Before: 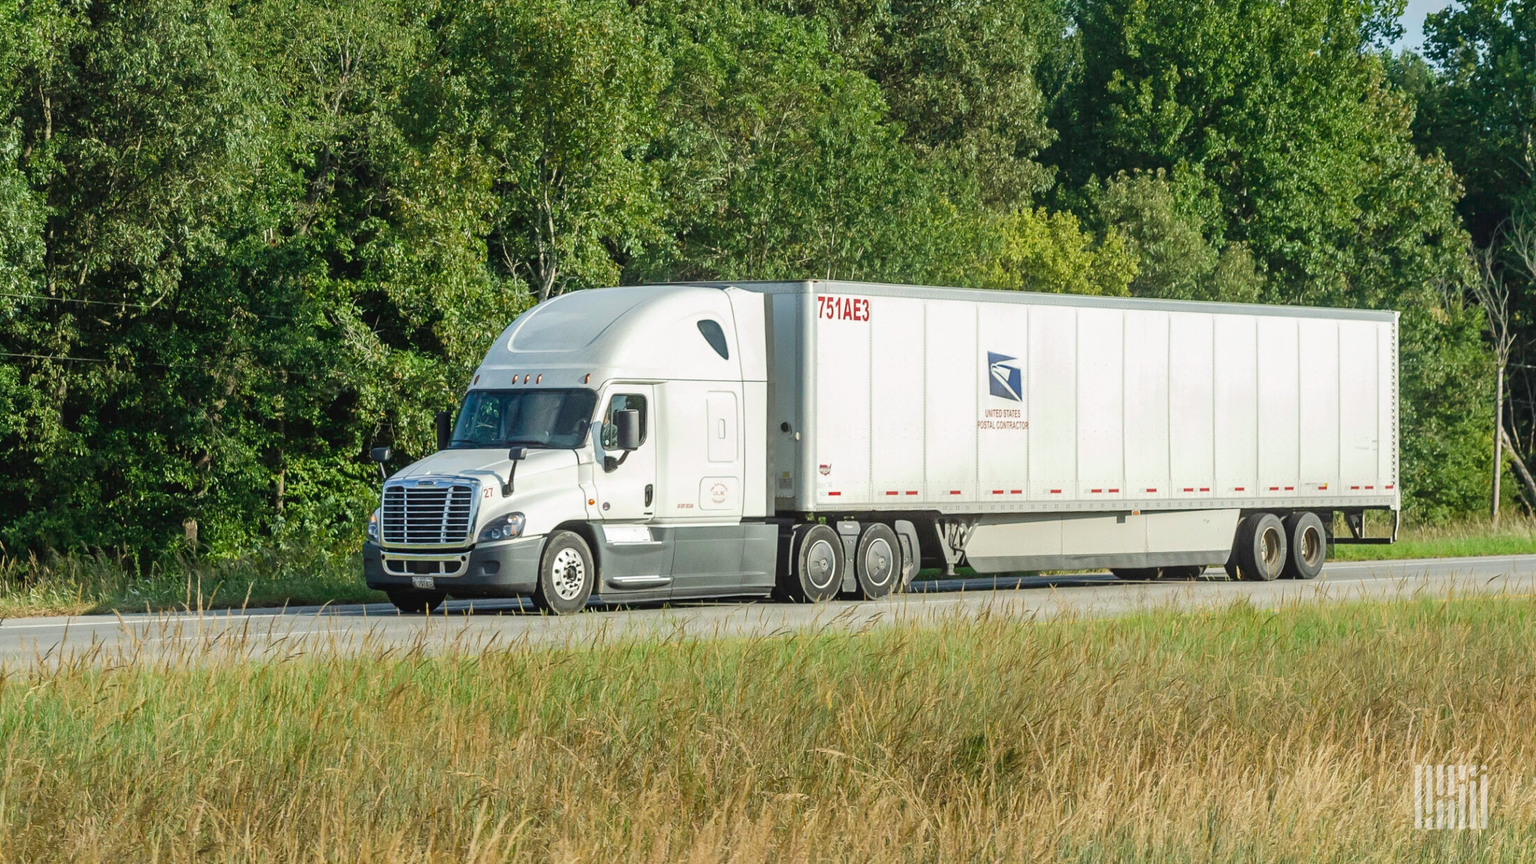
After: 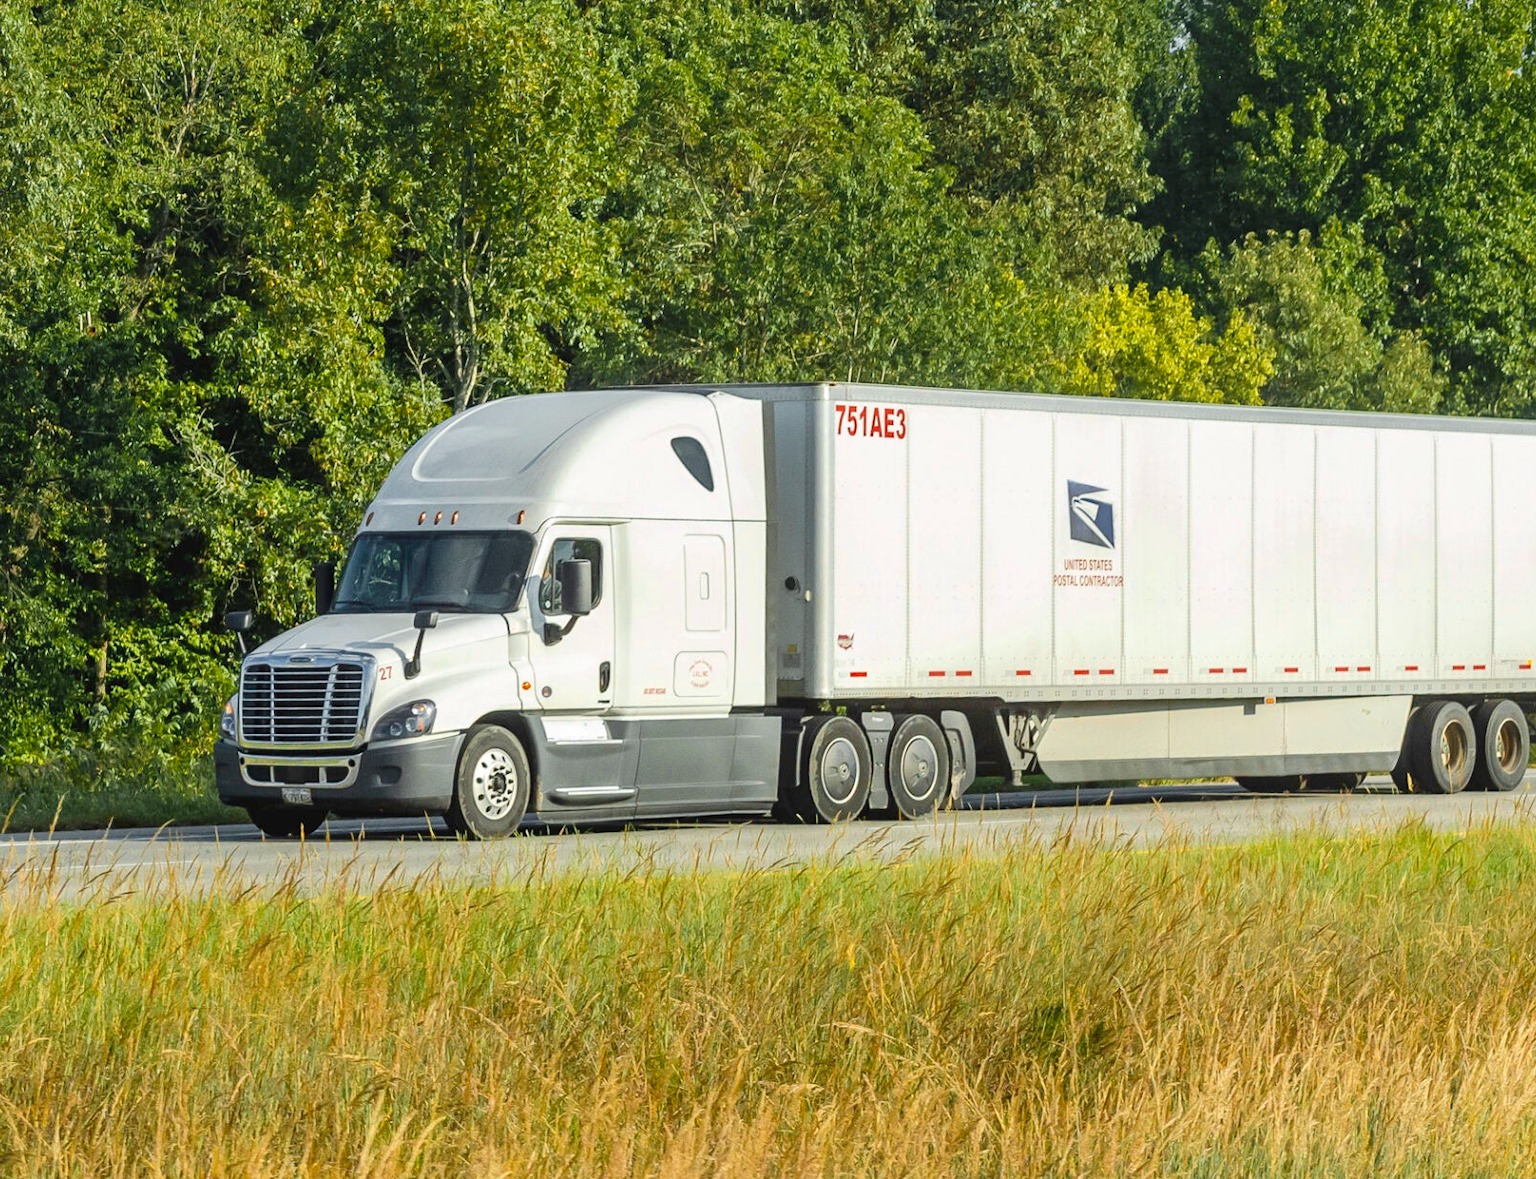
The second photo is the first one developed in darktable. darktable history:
crop: left 13.443%, right 13.31%
color zones: curves: ch0 [(0, 0.511) (0.143, 0.531) (0.286, 0.56) (0.429, 0.5) (0.571, 0.5) (0.714, 0.5) (0.857, 0.5) (1, 0.5)]; ch1 [(0, 0.525) (0.143, 0.705) (0.286, 0.715) (0.429, 0.35) (0.571, 0.35) (0.714, 0.35) (0.857, 0.4) (1, 0.4)]; ch2 [(0, 0.572) (0.143, 0.512) (0.286, 0.473) (0.429, 0.45) (0.571, 0.5) (0.714, 0.5) (0.857, 0.518) (1, 0.518)]
